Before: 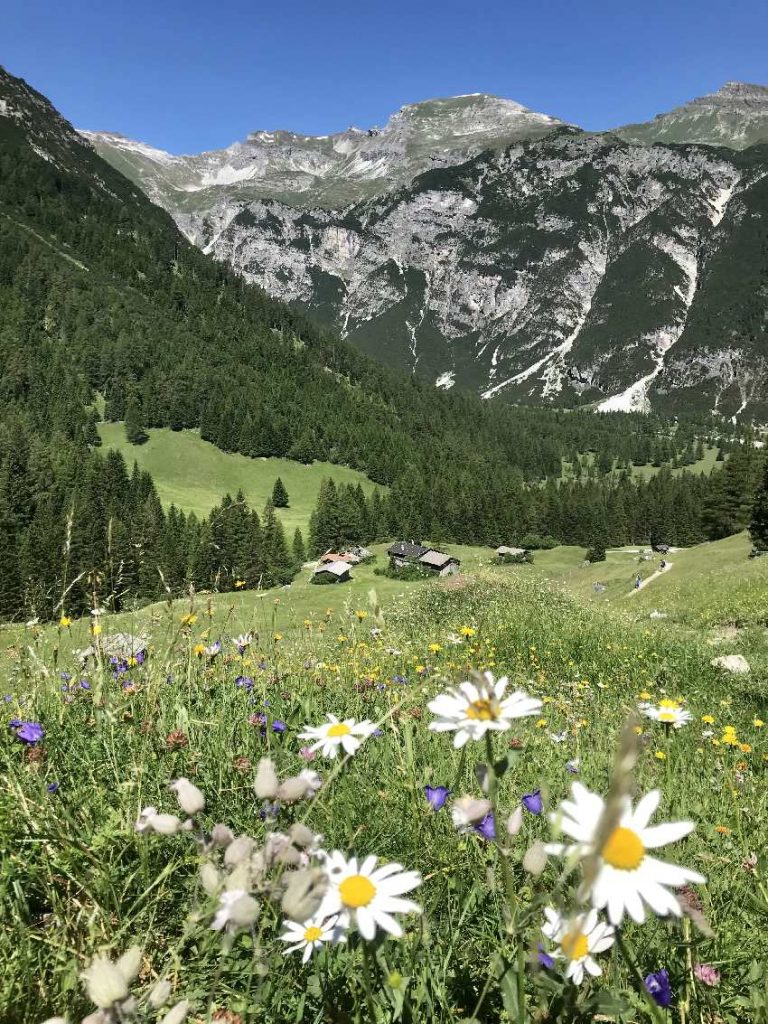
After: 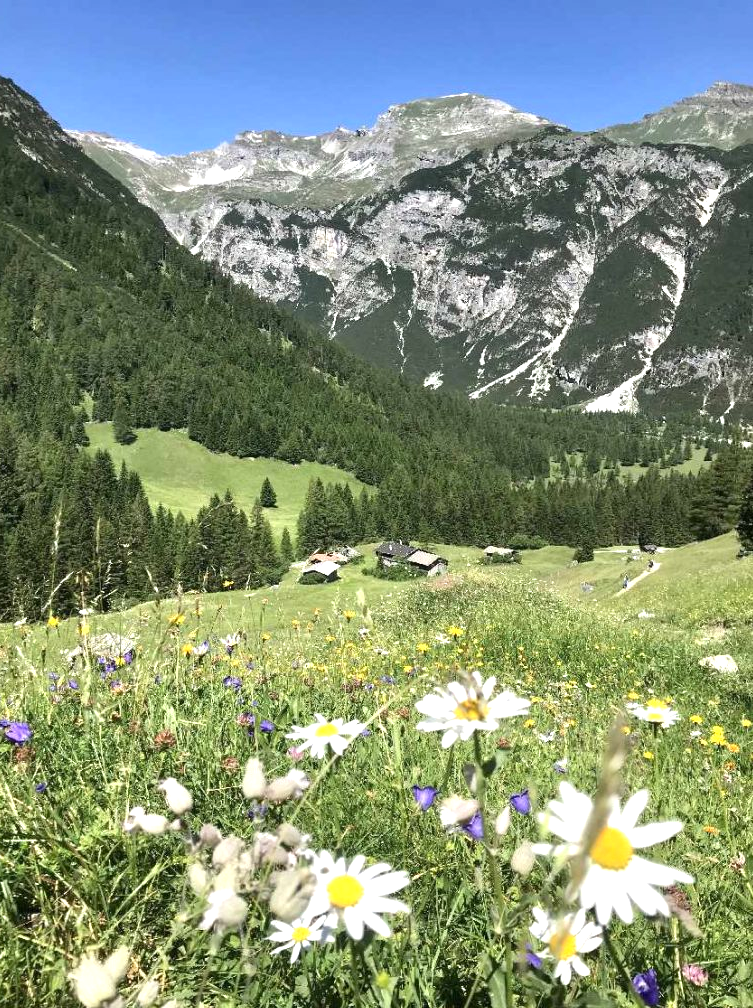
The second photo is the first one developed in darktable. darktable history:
exposure: exposure 0.602 EV, compensate highlight preservation false
crop: left 1.644%, right 0.282%, bottom 1.506%
